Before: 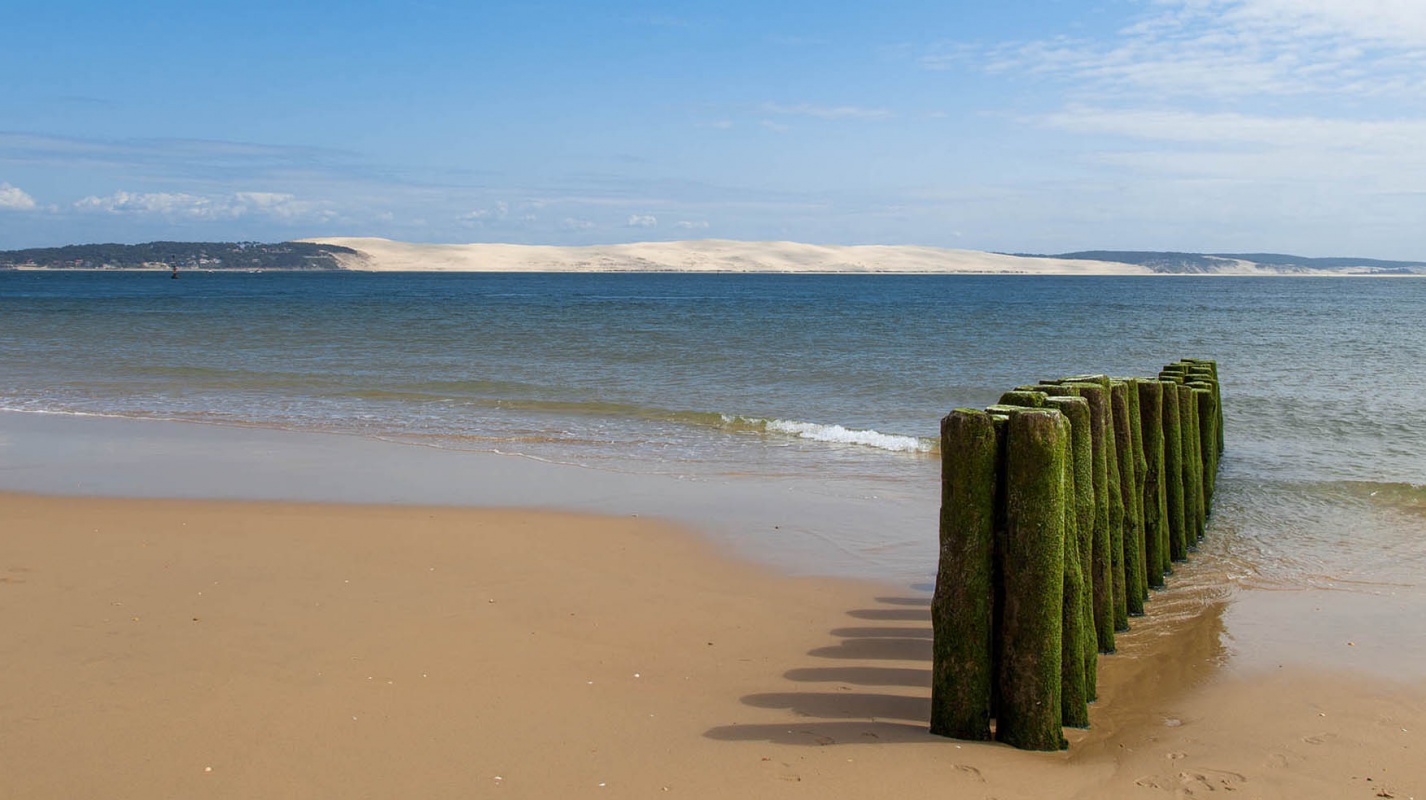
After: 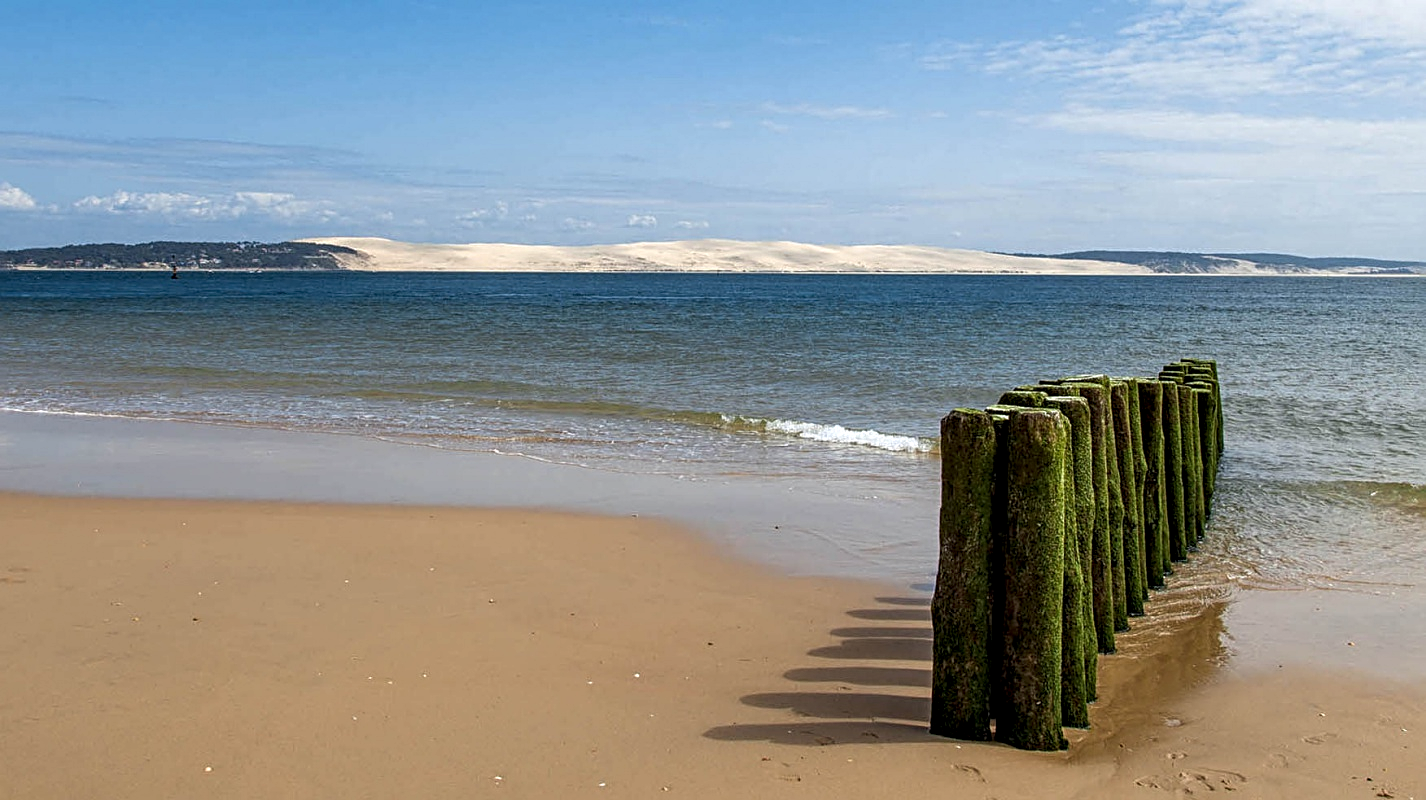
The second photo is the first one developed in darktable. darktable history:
sharpen: radius 2.767
white balance: emerald 1
local contrast: detail 130%
contrast equalizer: octaves 7, y [[0.6 ×6], [0.55 ×6], [0 ×6], [0 ×6], [0 ×6]], mix 0.3
